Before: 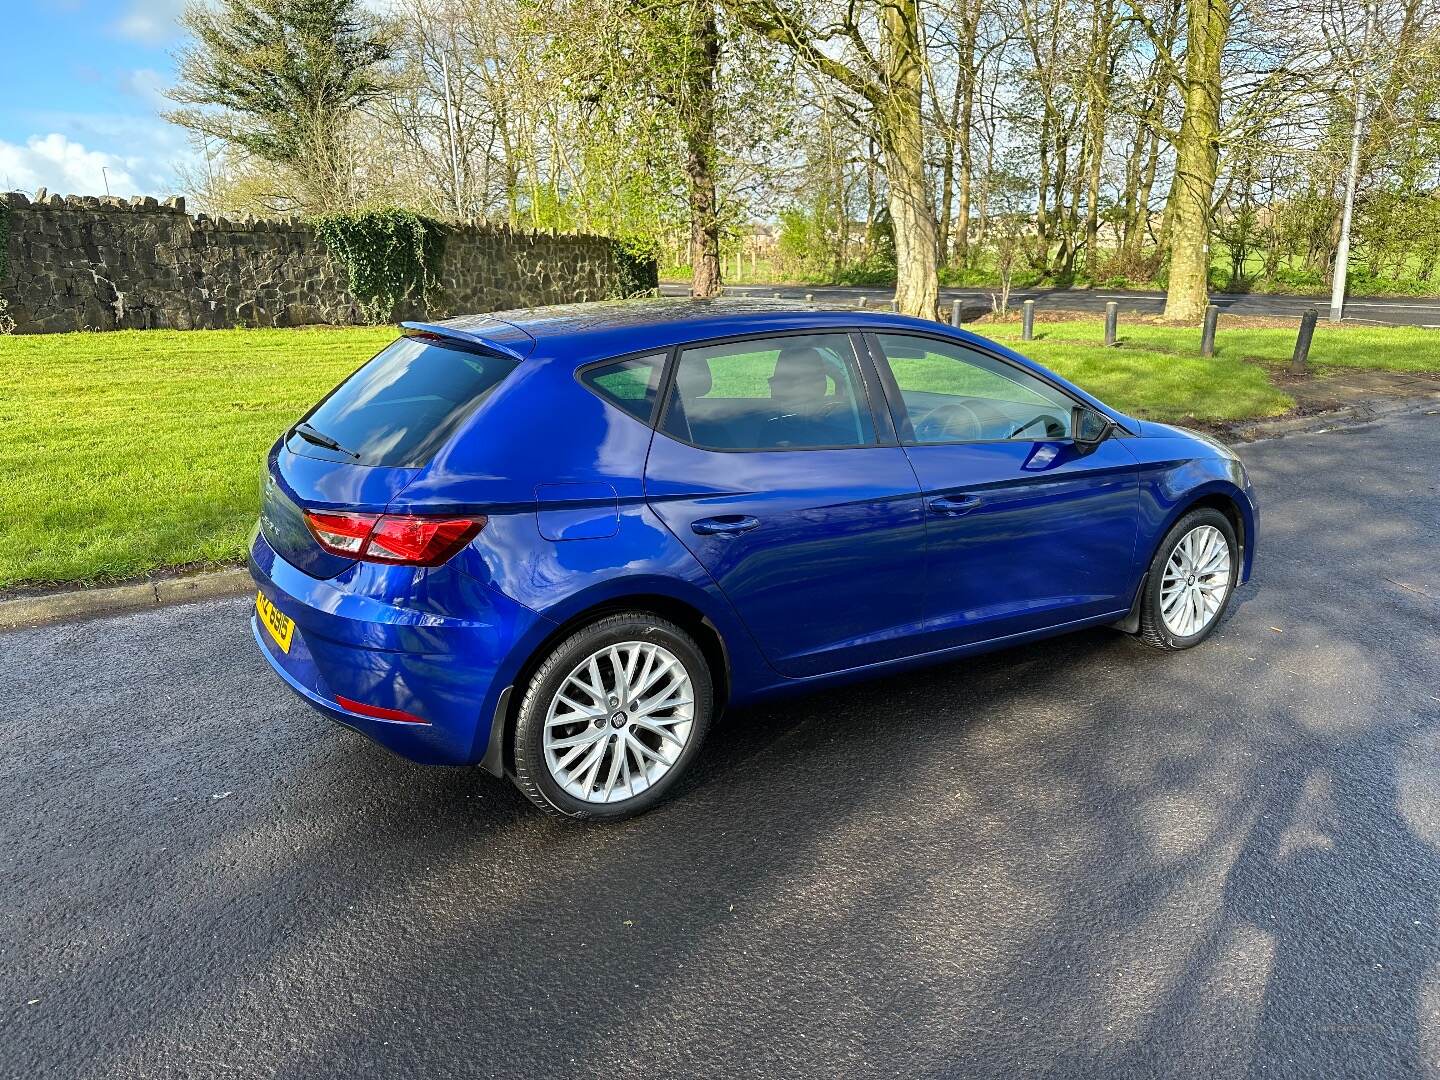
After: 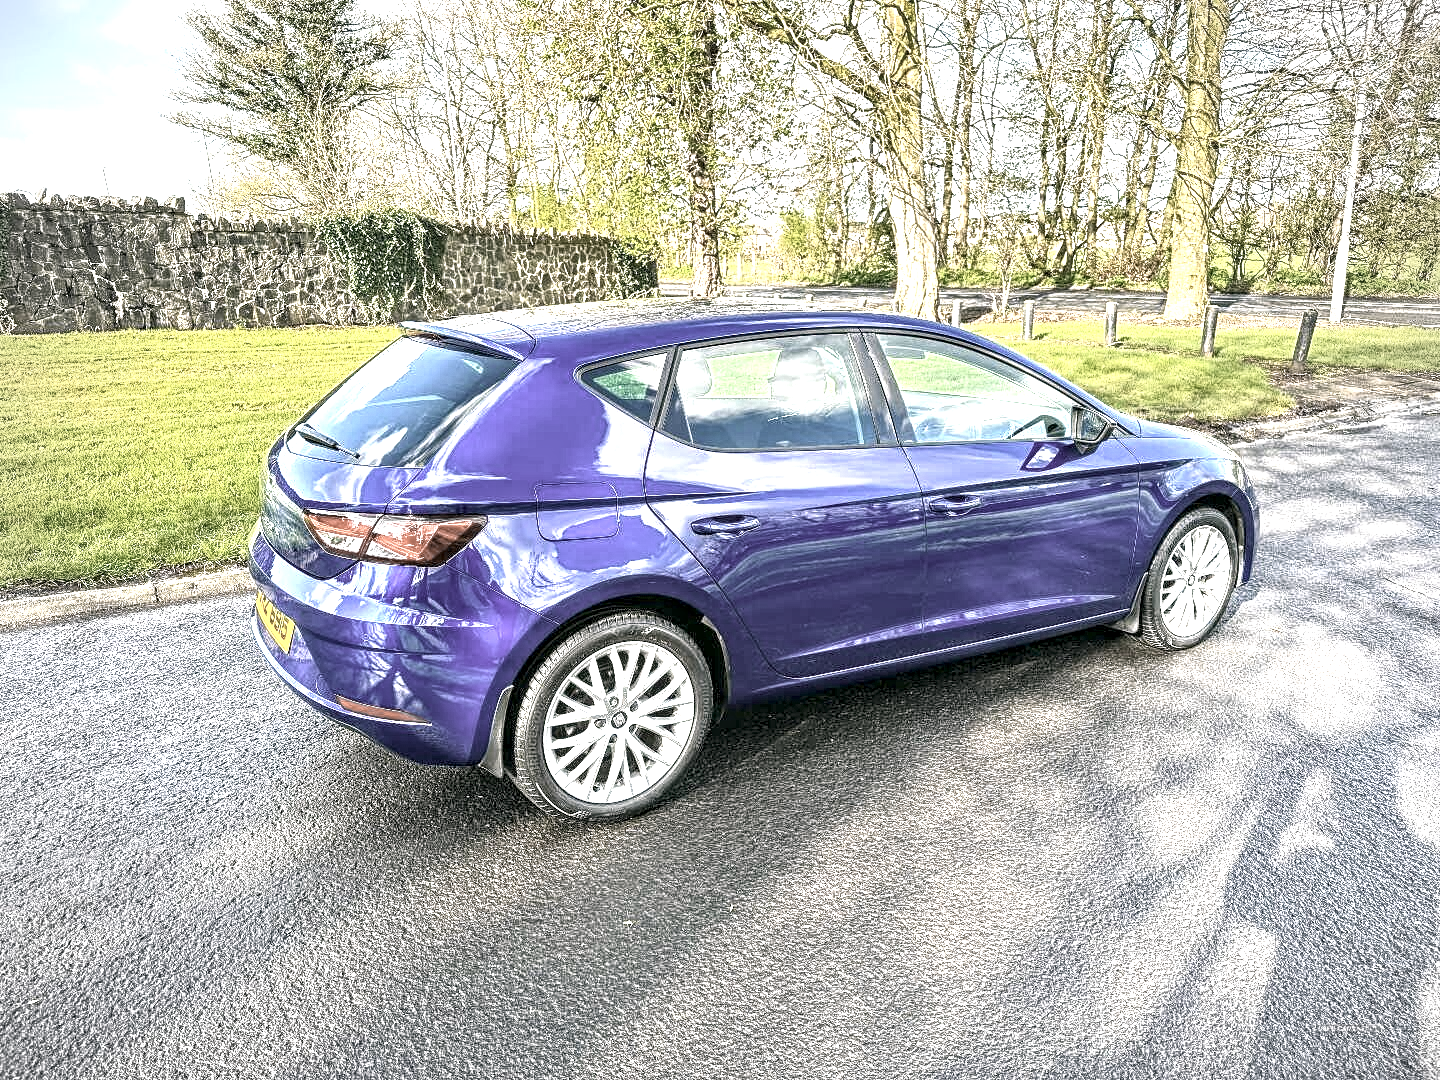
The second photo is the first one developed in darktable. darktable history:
tone equalizer: edges refinement/feathering 500, mask exposure compensation -1.57 EV, preserve details no
color correction: highlights a* 4.42, highlights b* 4.93, shadows a* -7.35, shadows b* 4.59
contrast equalizer: octaves 7, y [[0.5, 0.542, 0.583, 0.625, 0.667, 0.708], [0.5 ×6], [0.5 ×6], [0 ×6], [0 ×6]], mix 0.752
local contrast: detail 130%
exposure: black level correction 0, exposure 2.09 EV, compensate highlight preservation false
color zones: curves: ch0 [(0, 0.487) (0.241, 0.395) (0.434, 0.373) (0.658, 0.412) (0.838, 0.487)]; ch1 [(0, 0) (0.053, 0.053) (0.211, 0.202) (0.579, 0.259) (0.781, 0.241)]
shadows and highlights: shadows 4.23, highlights -17.79, soften with gaussian
vignetting: on, module defaults
